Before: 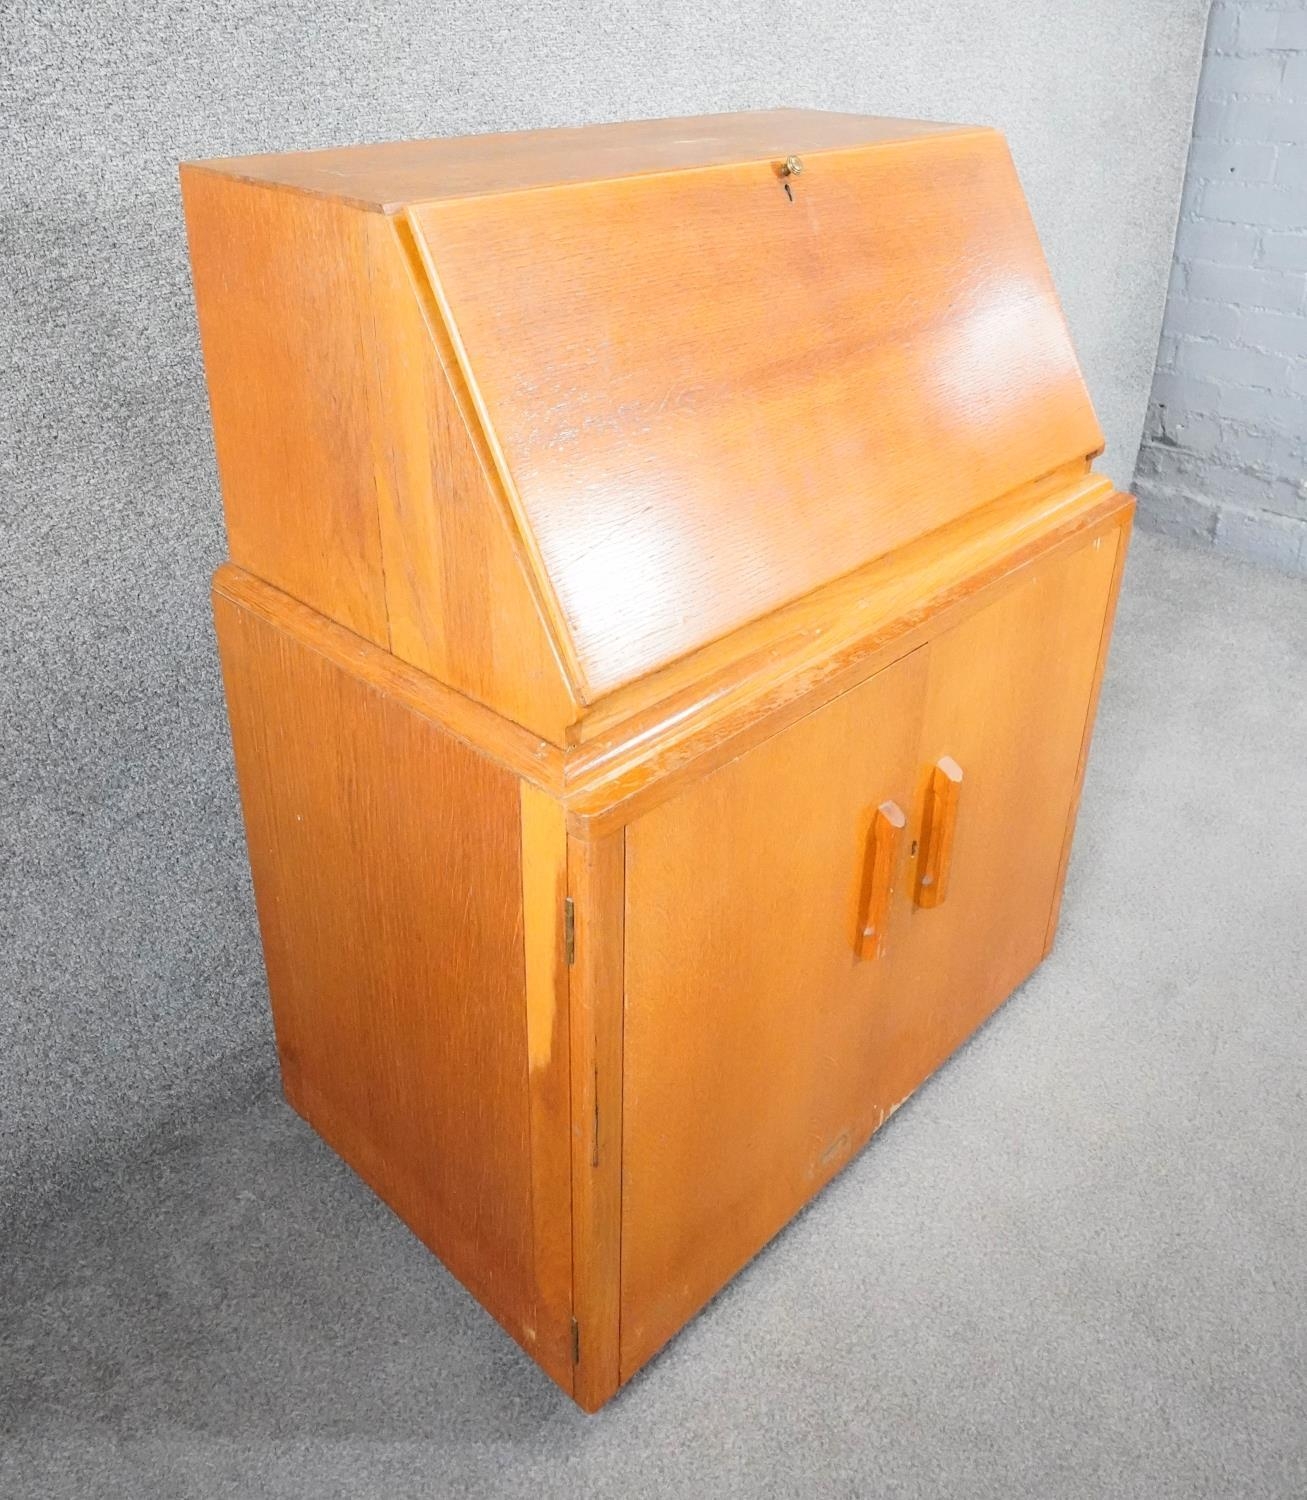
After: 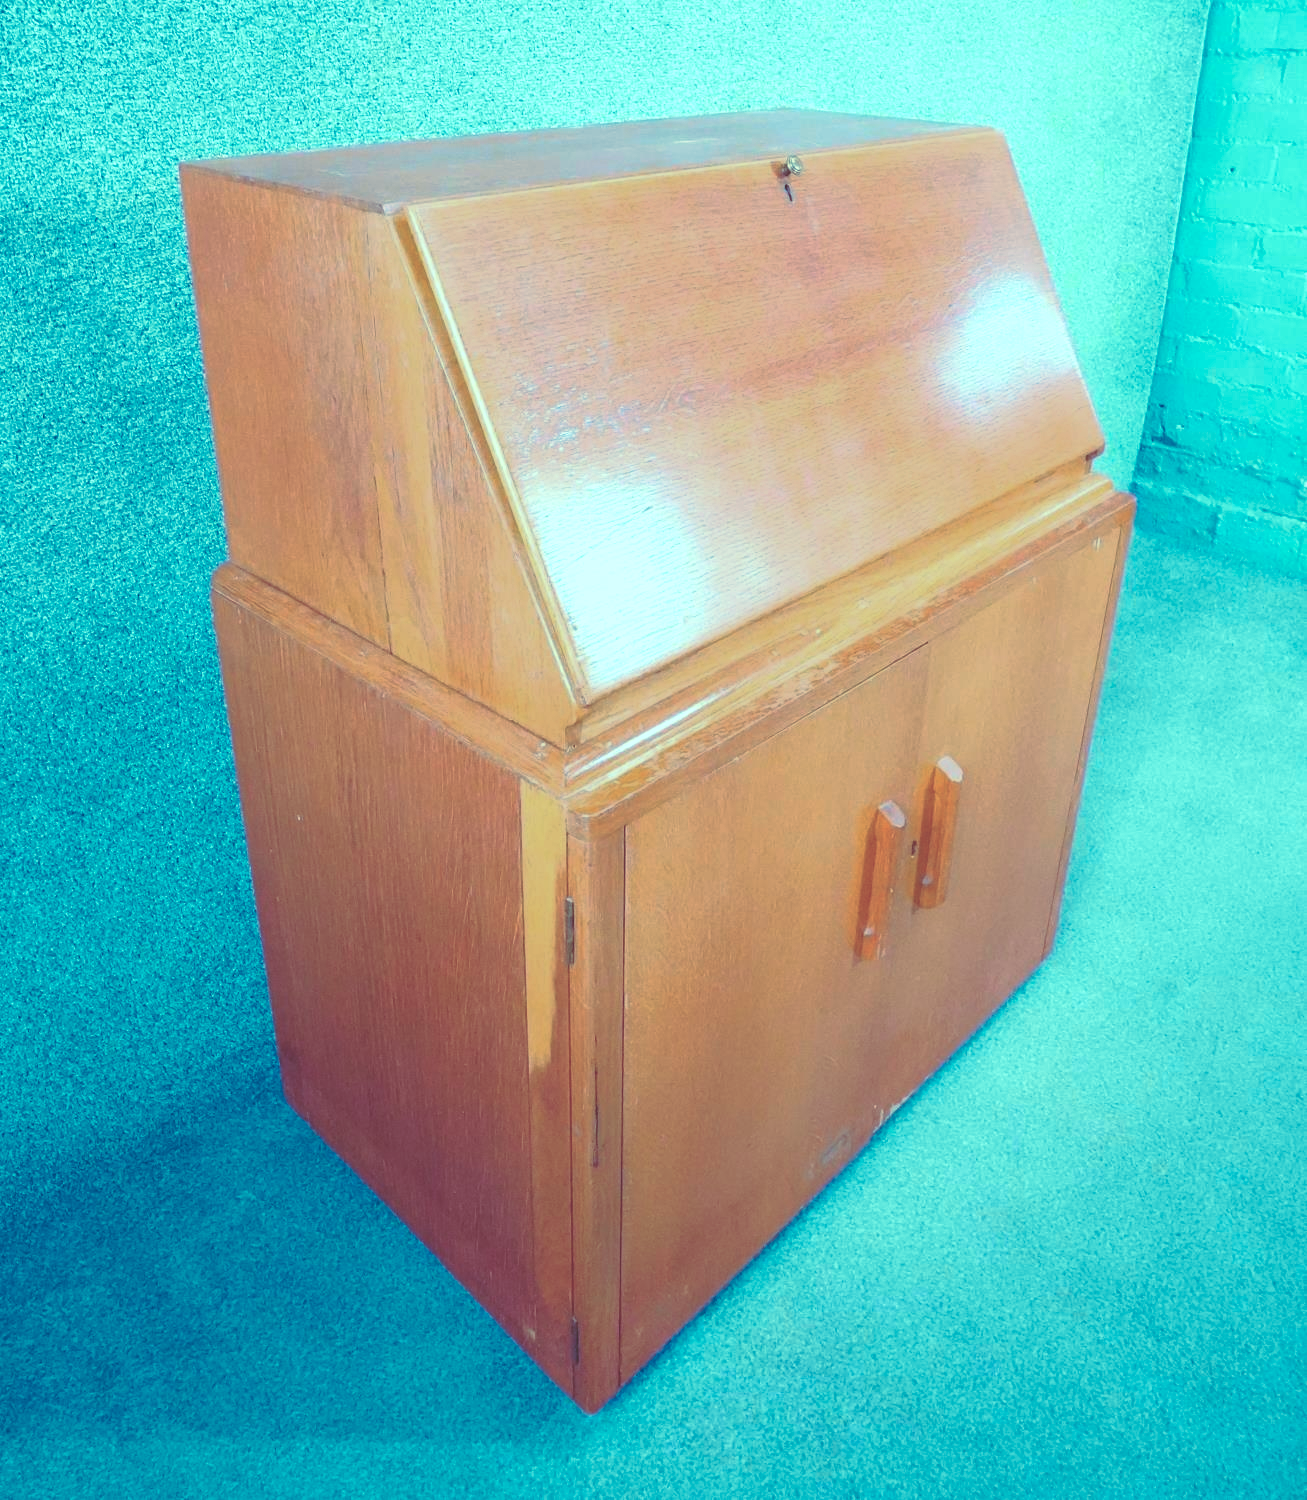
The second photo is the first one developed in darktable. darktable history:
rotate and perspective: crop left 0, crop top 0
color zones: curves: ch0 [(0.254, 0.492) (0.724, 0.62)]; ch1 [(0.25, 0.528) (0.719, 0.796)]; ch2 [(0, 0.472) (0.25, 0.5) (0.73, 0.184)]
color calibration: x 0.37, y 0.382, temperature 4313.32 K
rgb curve: curves: ch0 [(0, 0.186) (0.314, 0.284) (0.576, 0.466) (0.805, 0.691) (0.936, 0.886)]; ch1 [(0, 0.186) (0.314, 0.284) (0.581, 0.534) (0.771, 0.746) (0.936, 0.958)]; ch2 [(0, 0.216) (0.275, 0.39) (1, 1)], mode RGB, independent channels, compensate middle gray true, preserve colors none
